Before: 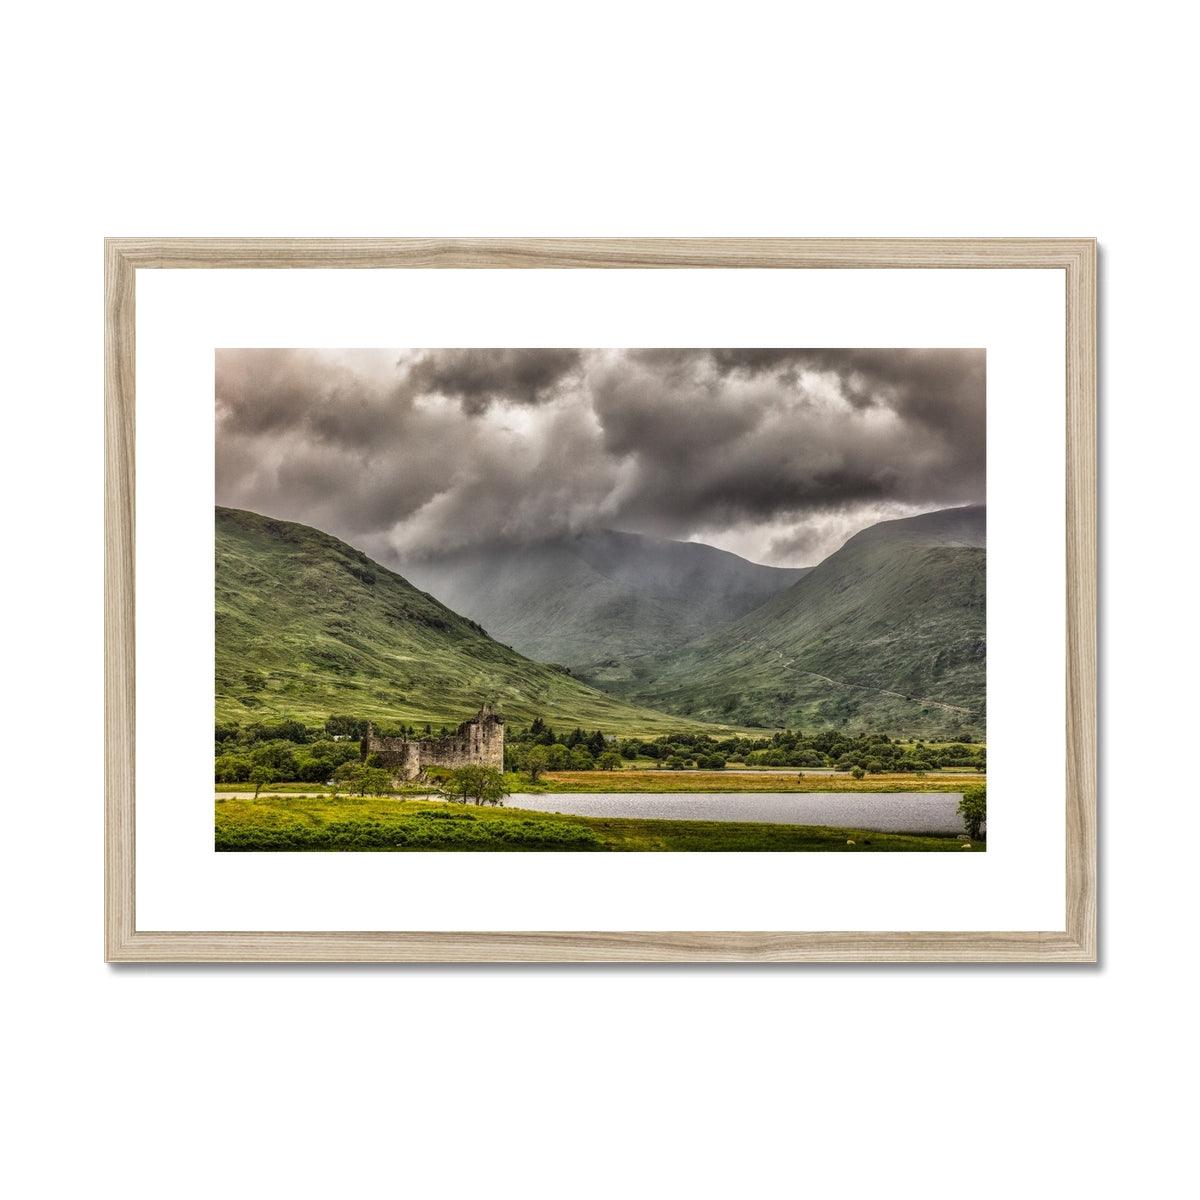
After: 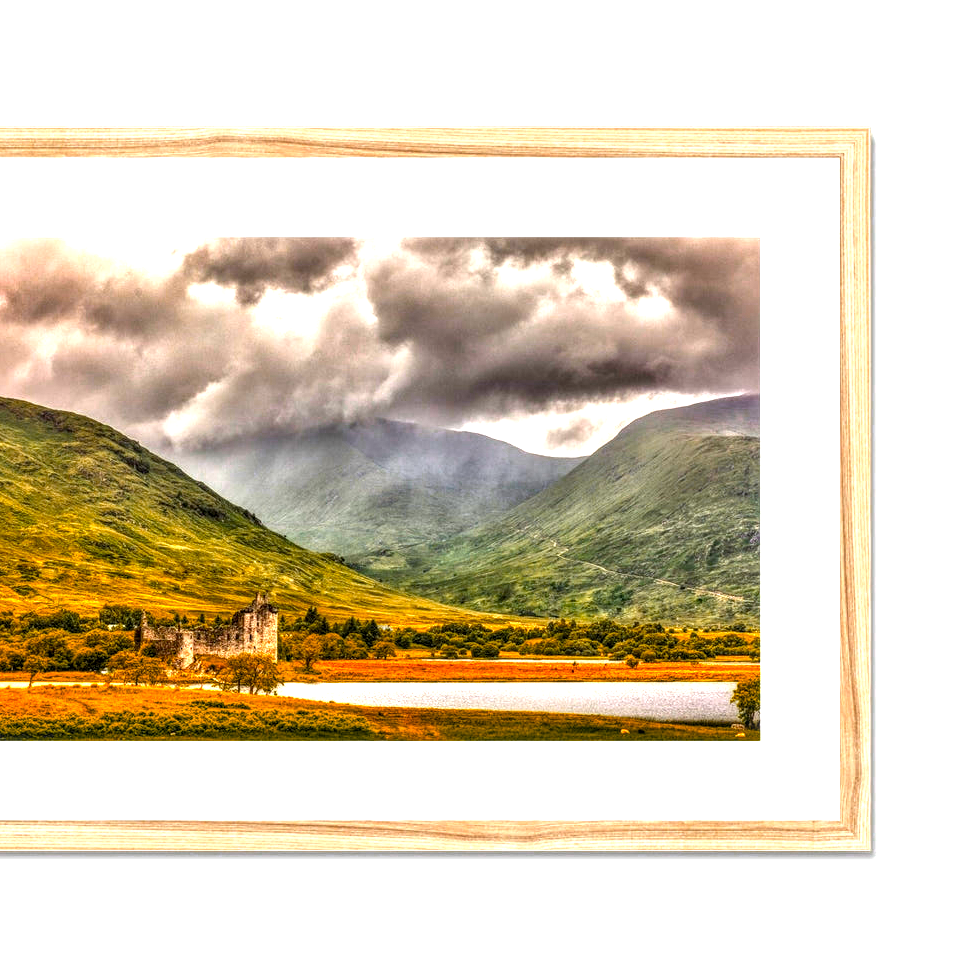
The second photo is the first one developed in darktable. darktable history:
crop: left 18.89%, top 9.323%, right 0%, bottom 9.682%
local contrast: detail 154%
color balance rgb: shadows lift › luminance 0.818%, shadows lift › chroma 0.378%, shadows lift › hue 21.06°, global offset › luminance -0.262%, perceptual saturation grading › global saturation 31.215%, global vibrance 14.617%
color zones: curves: ch0 [(0.473, 0.374) (0.742, 0.784)]; ch1 [(0.354, 0.737) (0.742, 0.705)]; ch2 [(0.318, 0.421) (0.758, 0.532)]
exposure: black level correction 0, exposure 1 EV, compensate exposure bias true, compensate highlight preservation false
